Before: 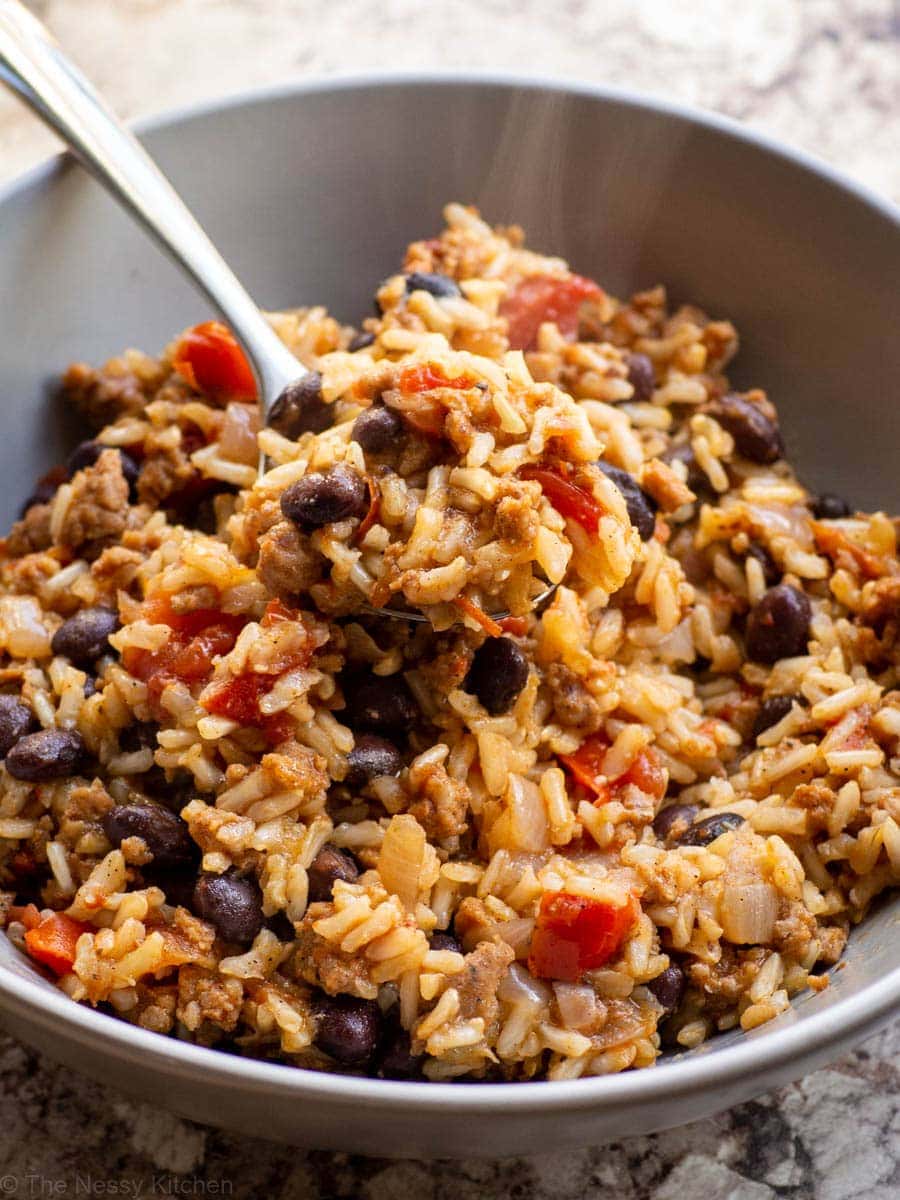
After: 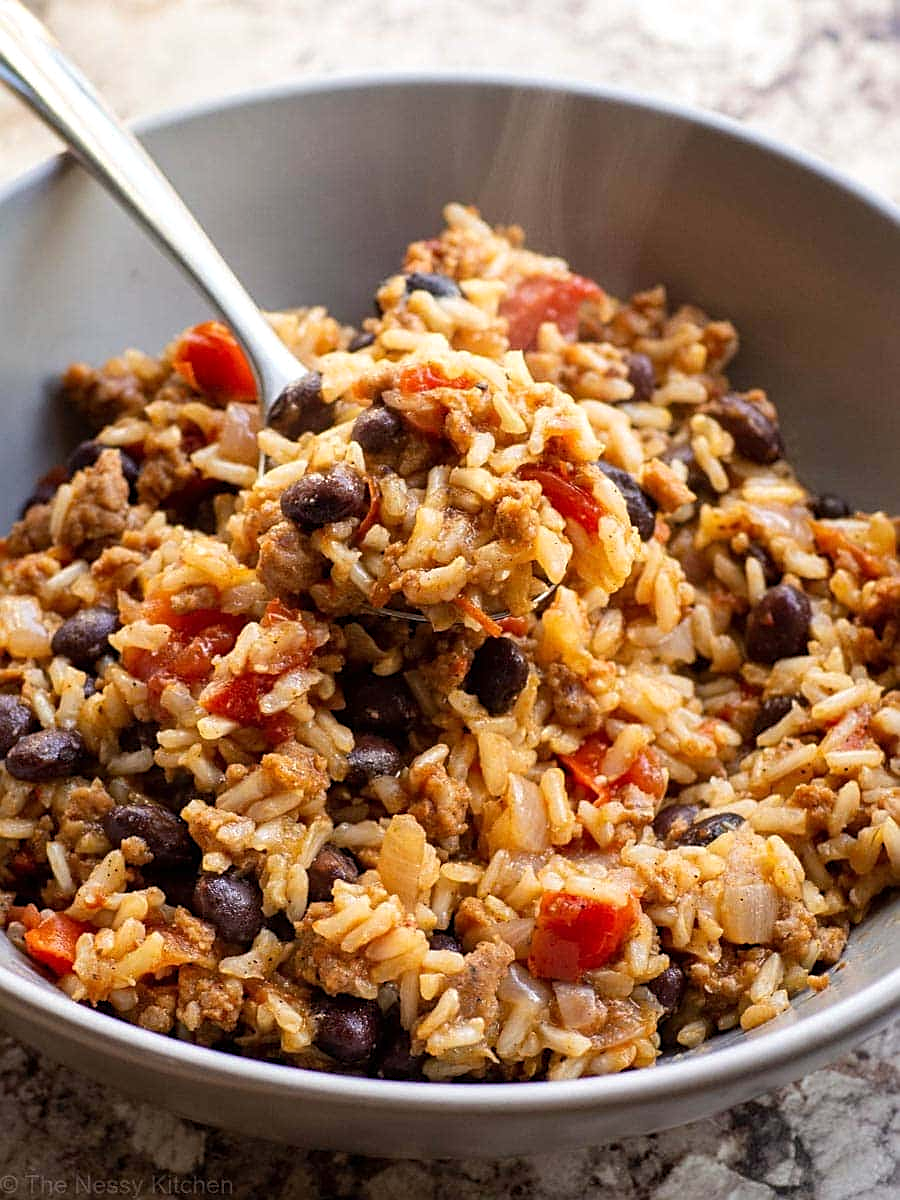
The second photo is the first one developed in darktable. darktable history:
levels: levels [0, 0.492, 0.984]
sharpen: on, module defaults
